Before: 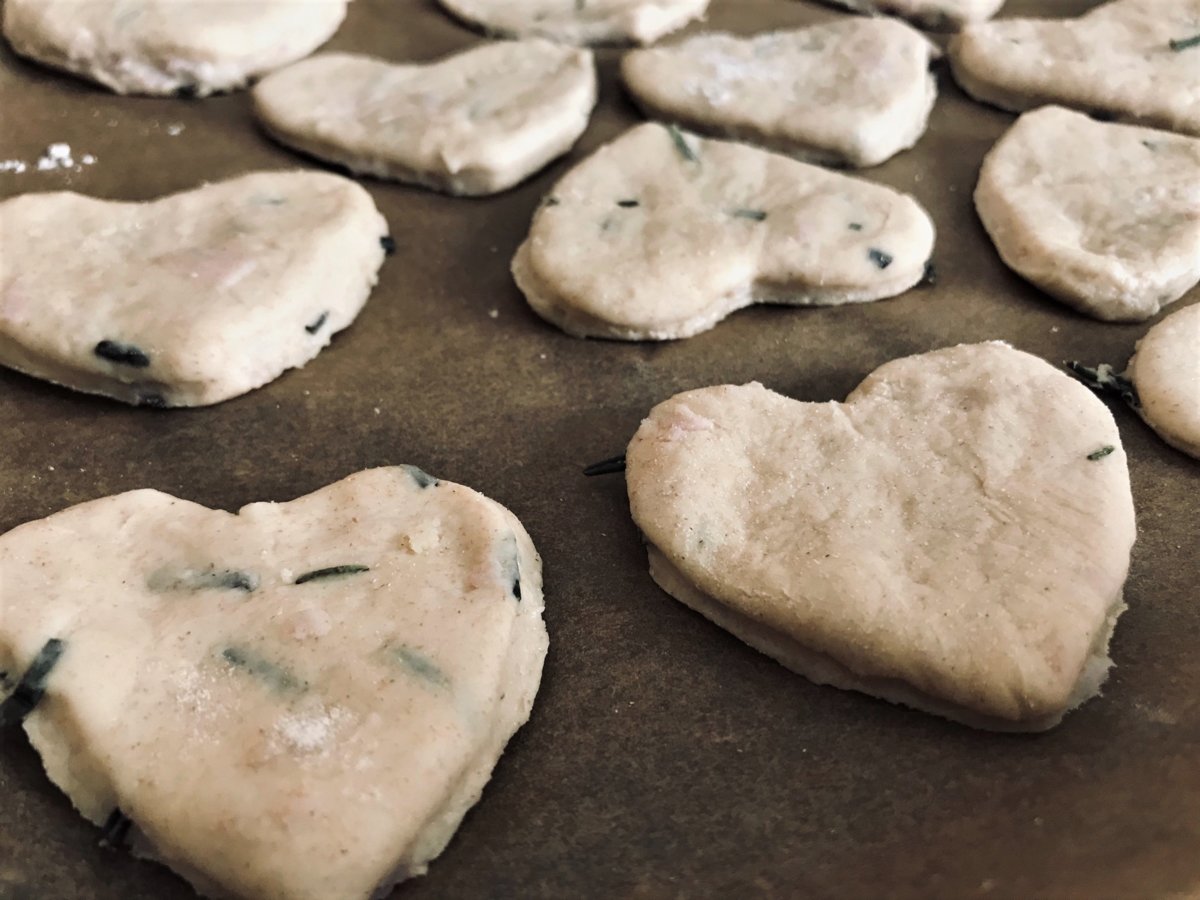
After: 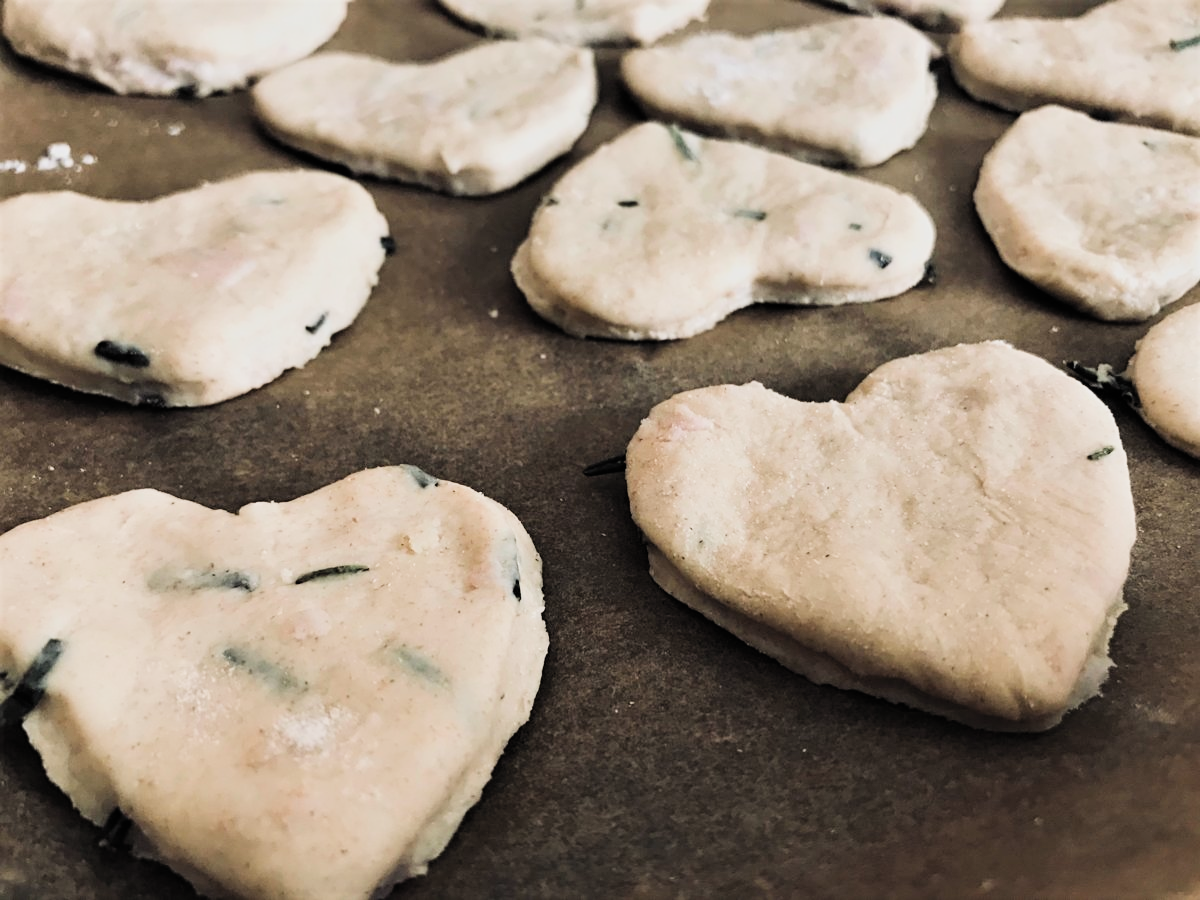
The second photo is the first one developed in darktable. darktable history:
sharpen: amount 0.2
exposure: compensate exposure bias true, compensate highlight preservation false
contrast brightness saturation: contrast 0.197, brightness 0.152, saturation 0.144
filmic rgb: black relative exposure -7.99 EV, white relative exposure 3.98 EV, hardness 4.1, contrast 0.988, color science v4 (2020)
